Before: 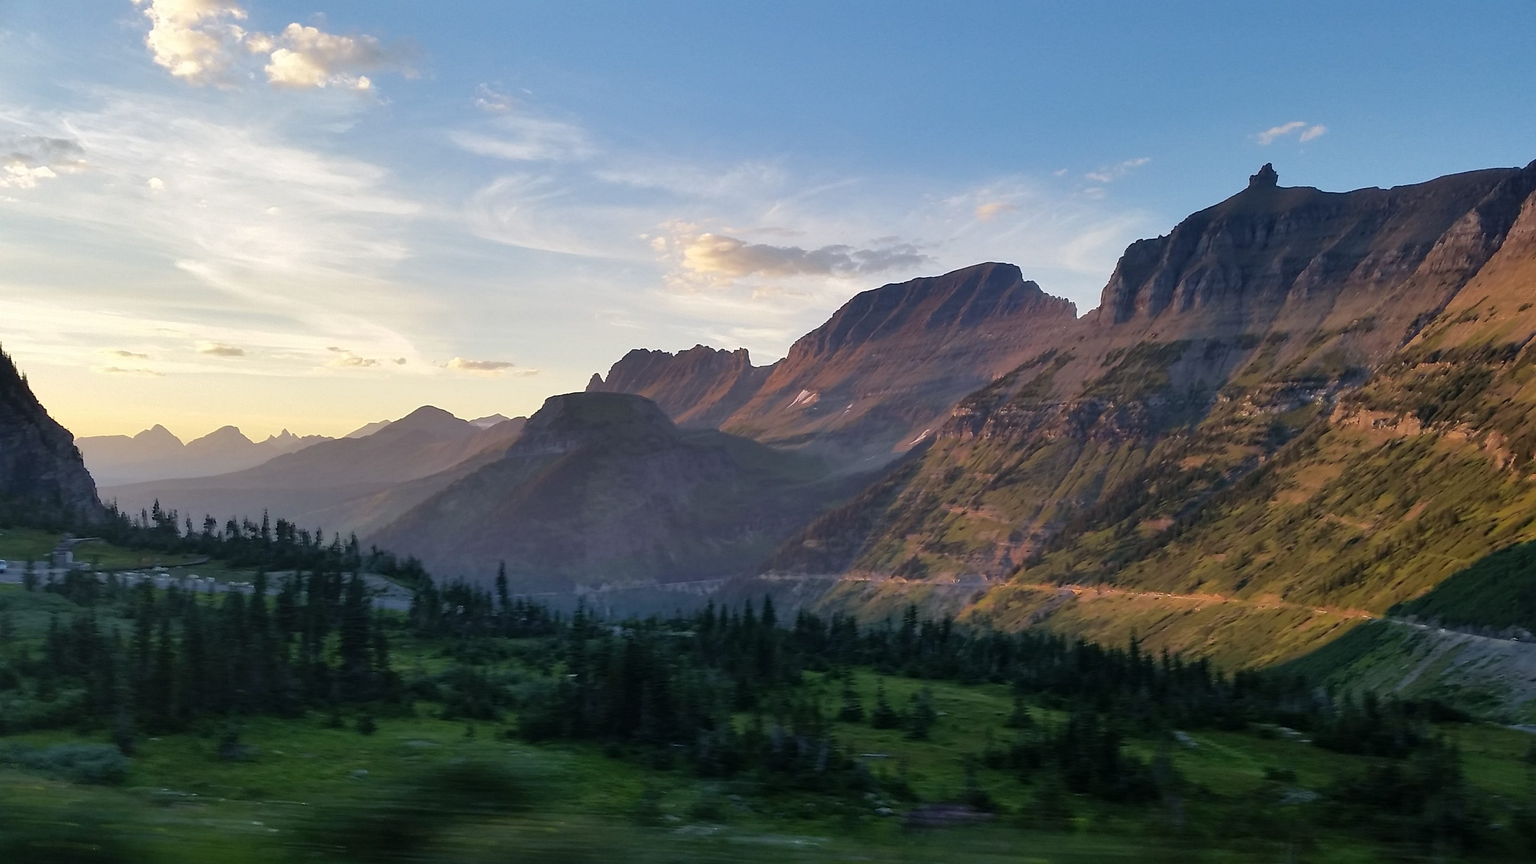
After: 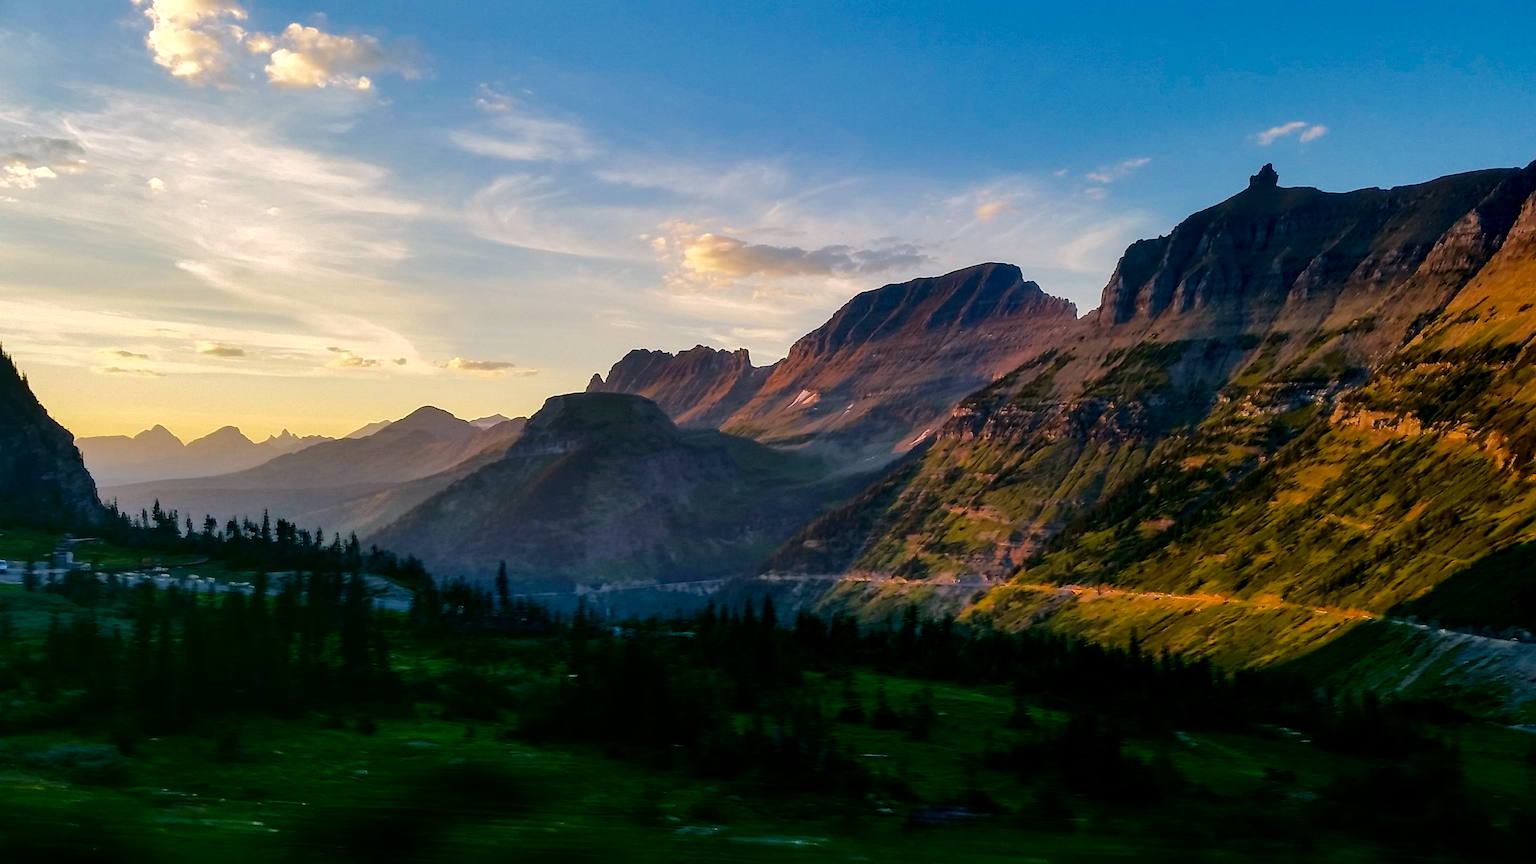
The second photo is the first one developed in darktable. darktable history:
tone equalizer: -7 EV 0.143 EV, -6 EV 0.601 EV, -5 EV 1.13 EV, -4 EV 1.3 EV, -3 EV 1.14 EV, -2 EV 0.6 EV, -1 EV 0.16 EV, edges refinement/feathering 500, mask exposure compensation -1.57 EV, preserve details no
contrast brightness saturation: brightness -0.528
local contrast: on, module defaults
color correction: highlights a* 4.32, highlights b* 4.96, shadows a* -6.88, shadows b* 4.69
exposure: black level correction 0.001, exposure -0.122 EV, compensate exposure bias true, compensate highlight preservation false
color balance rgb: perceptual saturation grading › global saturation 25.391%, global vibrance 20%
